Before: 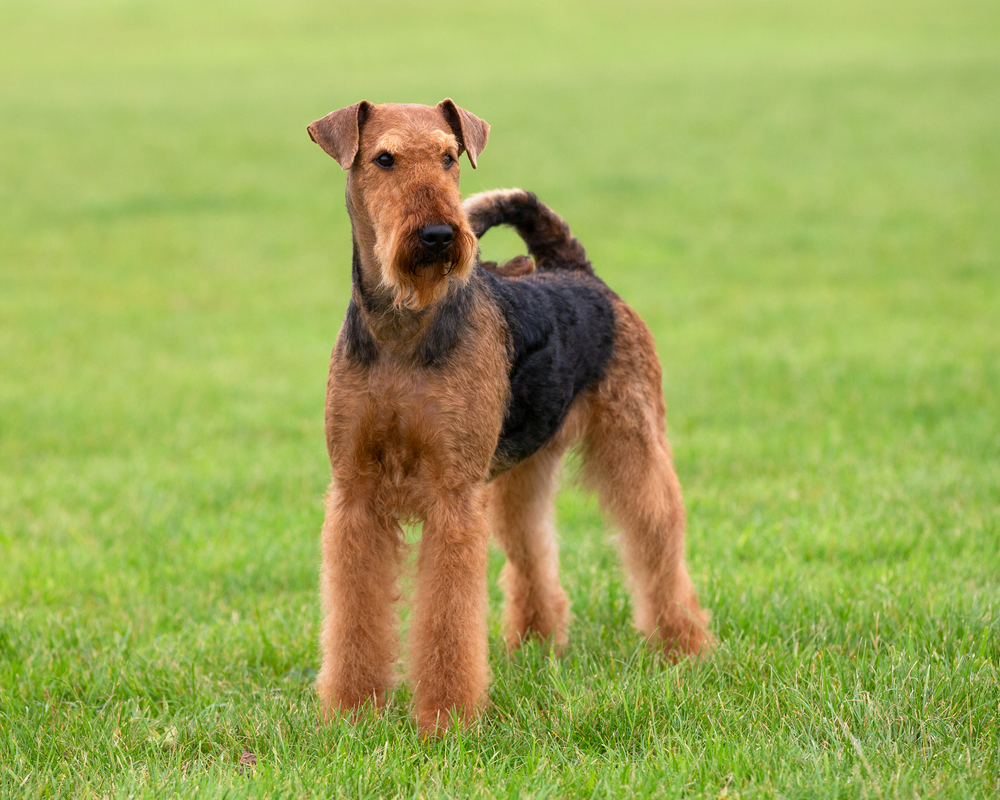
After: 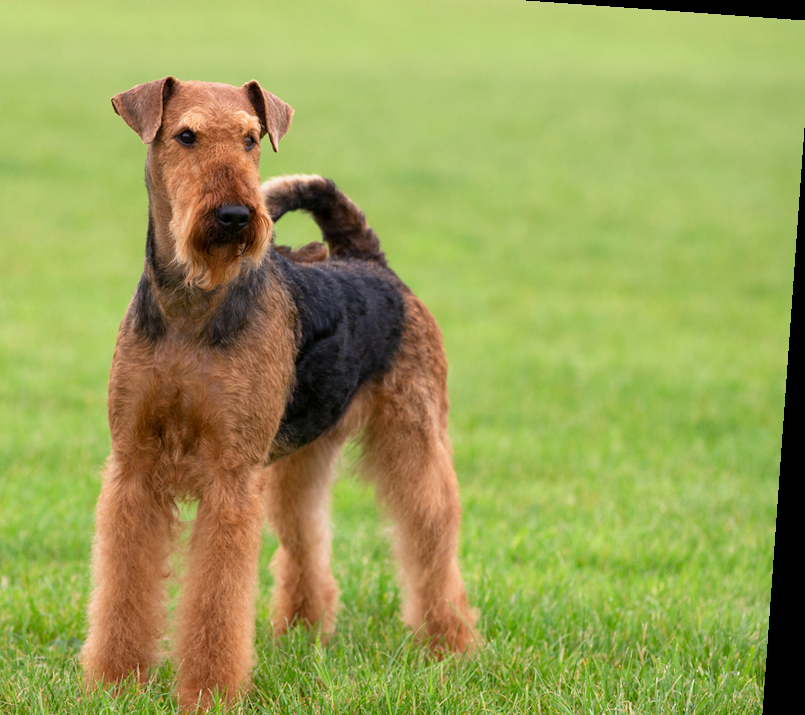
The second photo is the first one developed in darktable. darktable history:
crop: left 23.095%, top 5.827%, bottom 11.854%
rotate and perspective: rotation 4.1°, automatic cropping off
